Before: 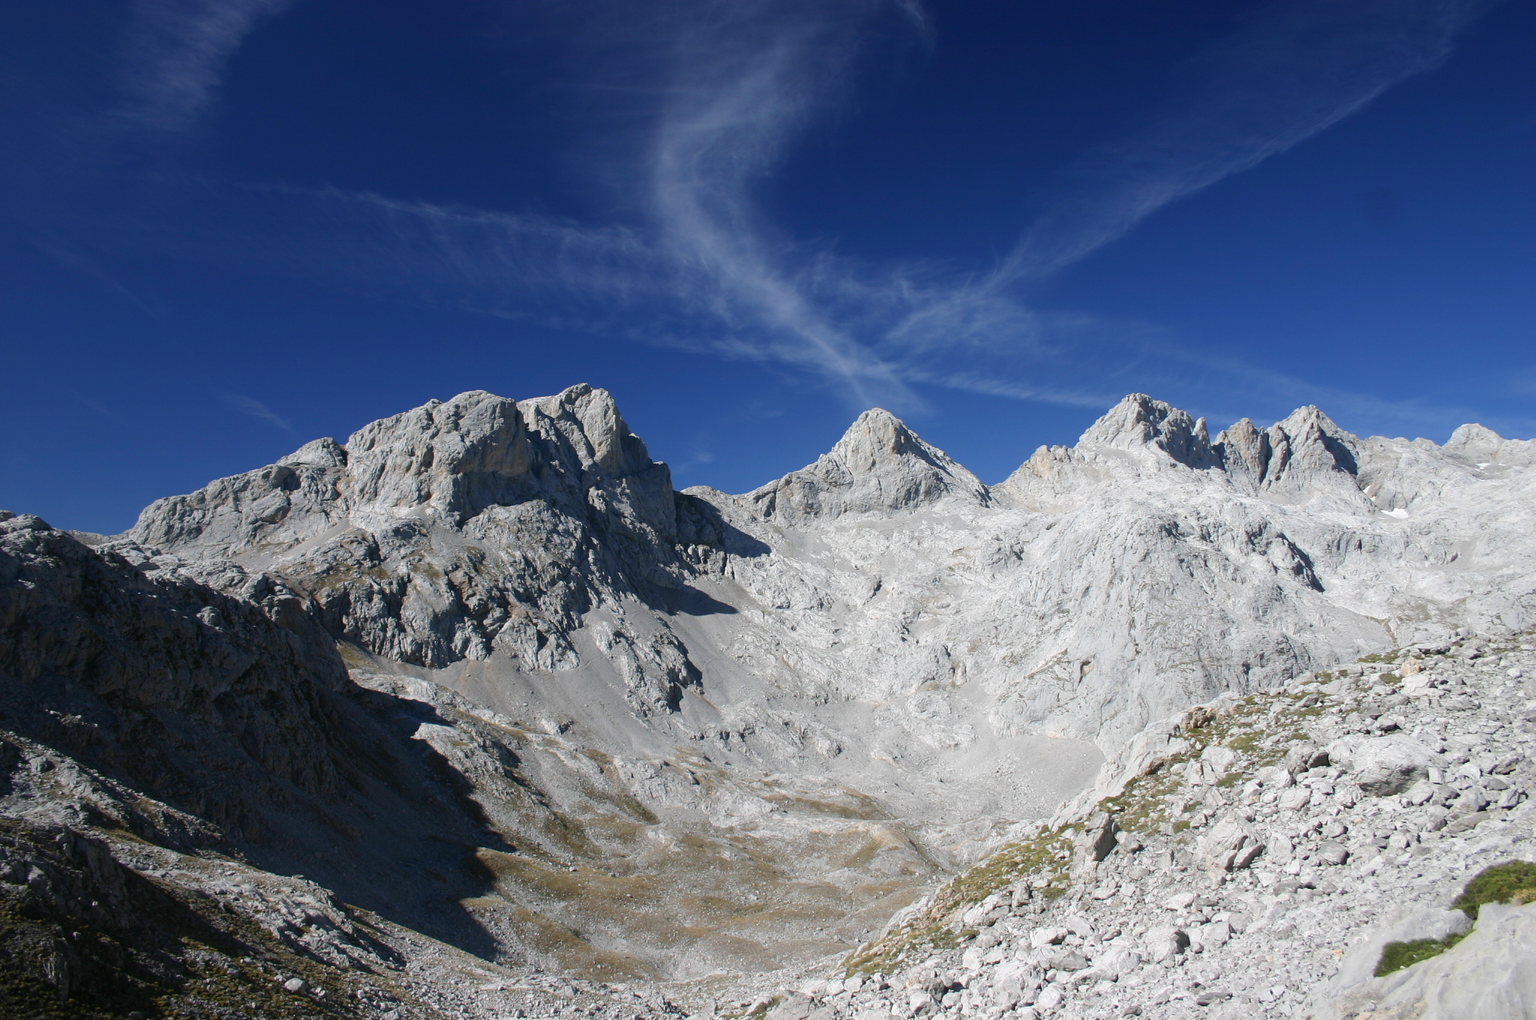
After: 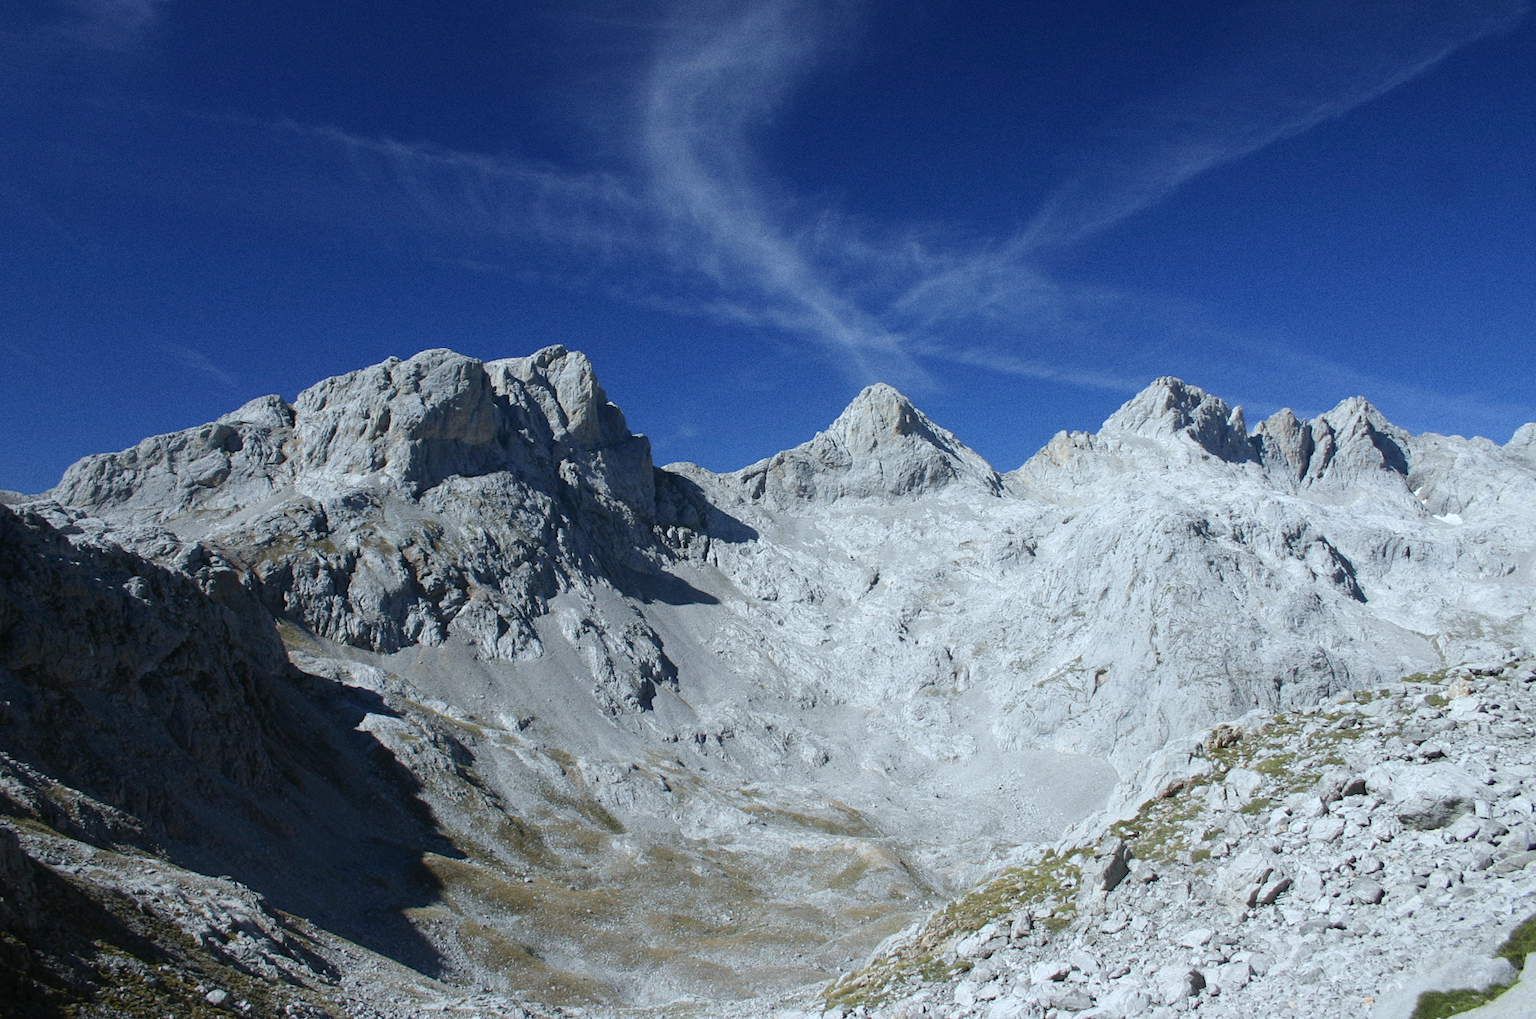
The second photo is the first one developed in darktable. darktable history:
grain: on, module defaults
crop and rotate: angle -1.96°, left 3.097%, top 4.154%, right 1.586%, bottom 0.529%
white balance: red 0.925, blue 1.046
